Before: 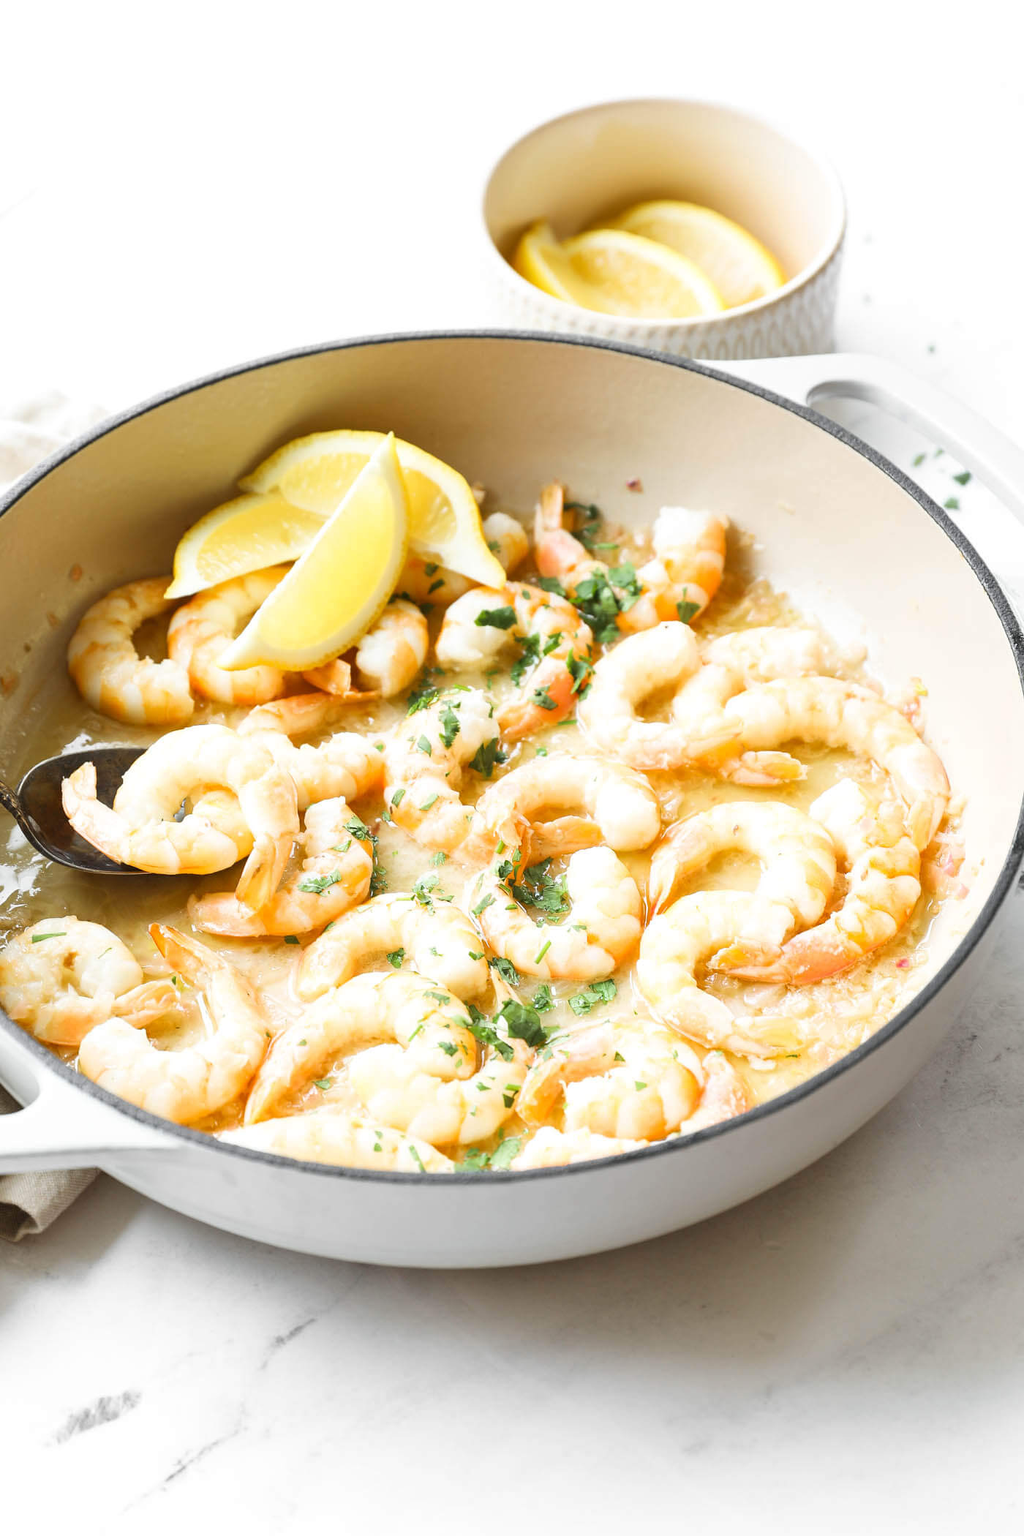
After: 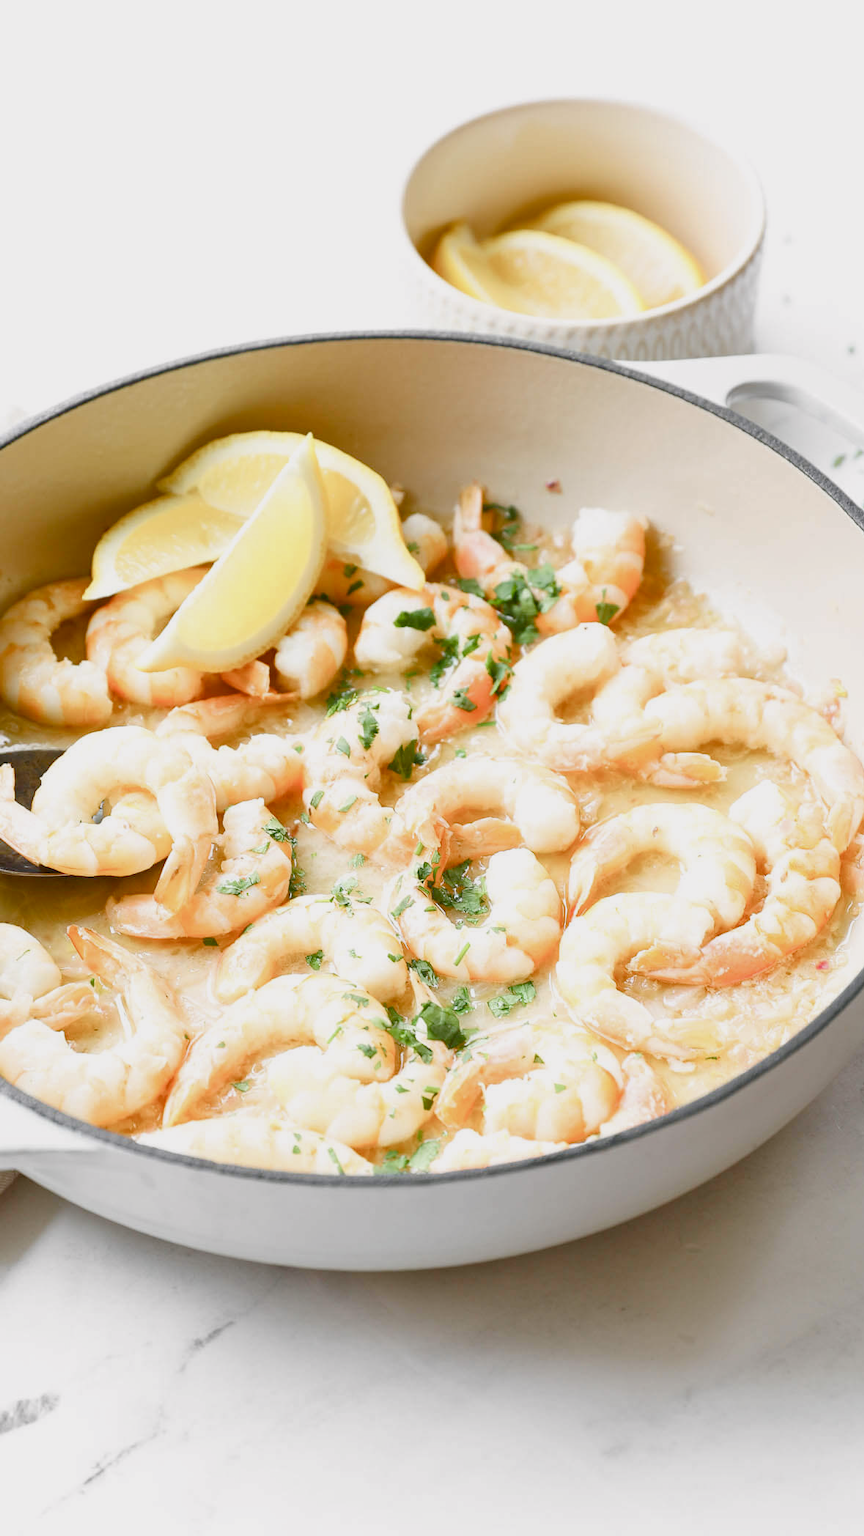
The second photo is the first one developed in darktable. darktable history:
color balance rgb: shadows lift › chroma 1%, shadows lift › hue 113°, highlights gain › chroma 0.2%, highlights gain › hue 333°, perceptual saturation grading › global saturation 20%, perceptual saturation grading › highlights -50%, perceptual saturation grading › shadows 25%, contrast -10%
crop: left 8.026%, right 7.374%
